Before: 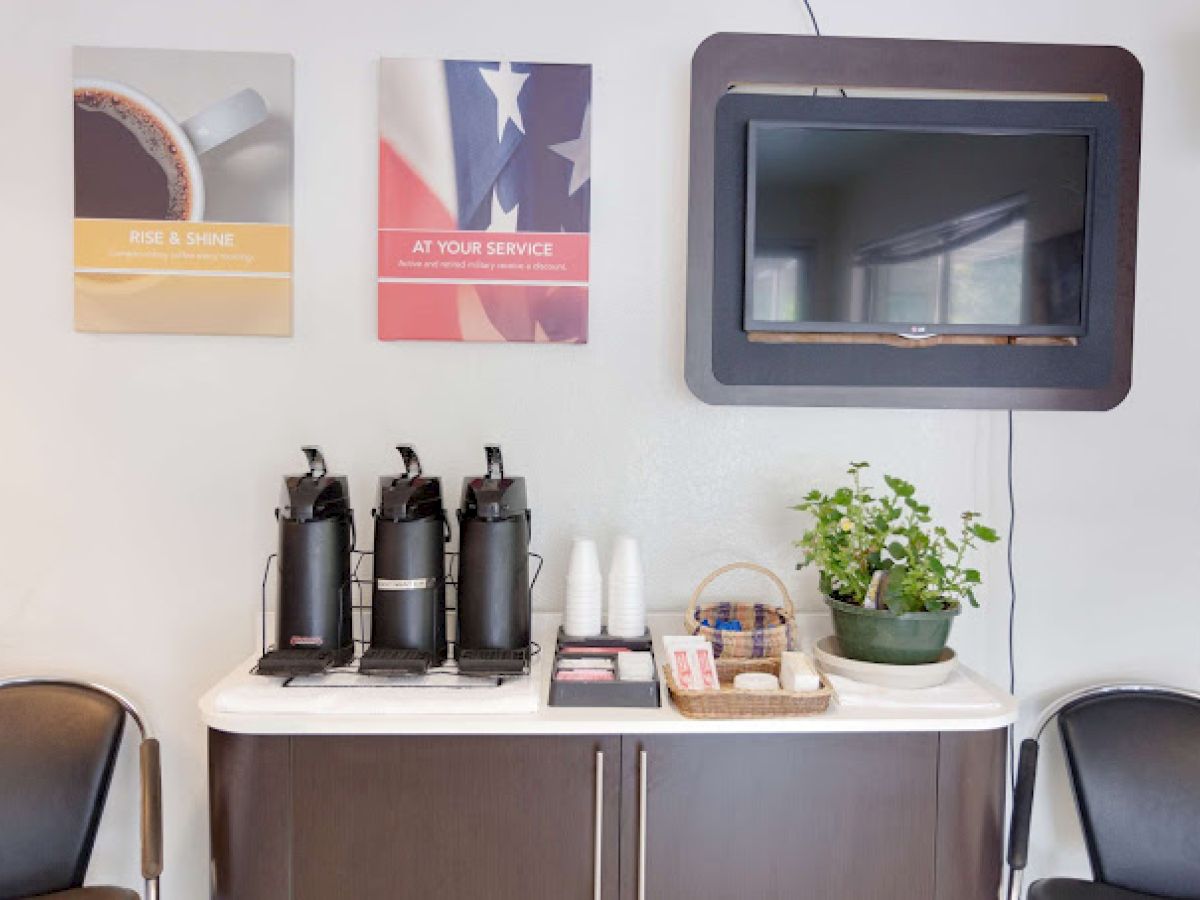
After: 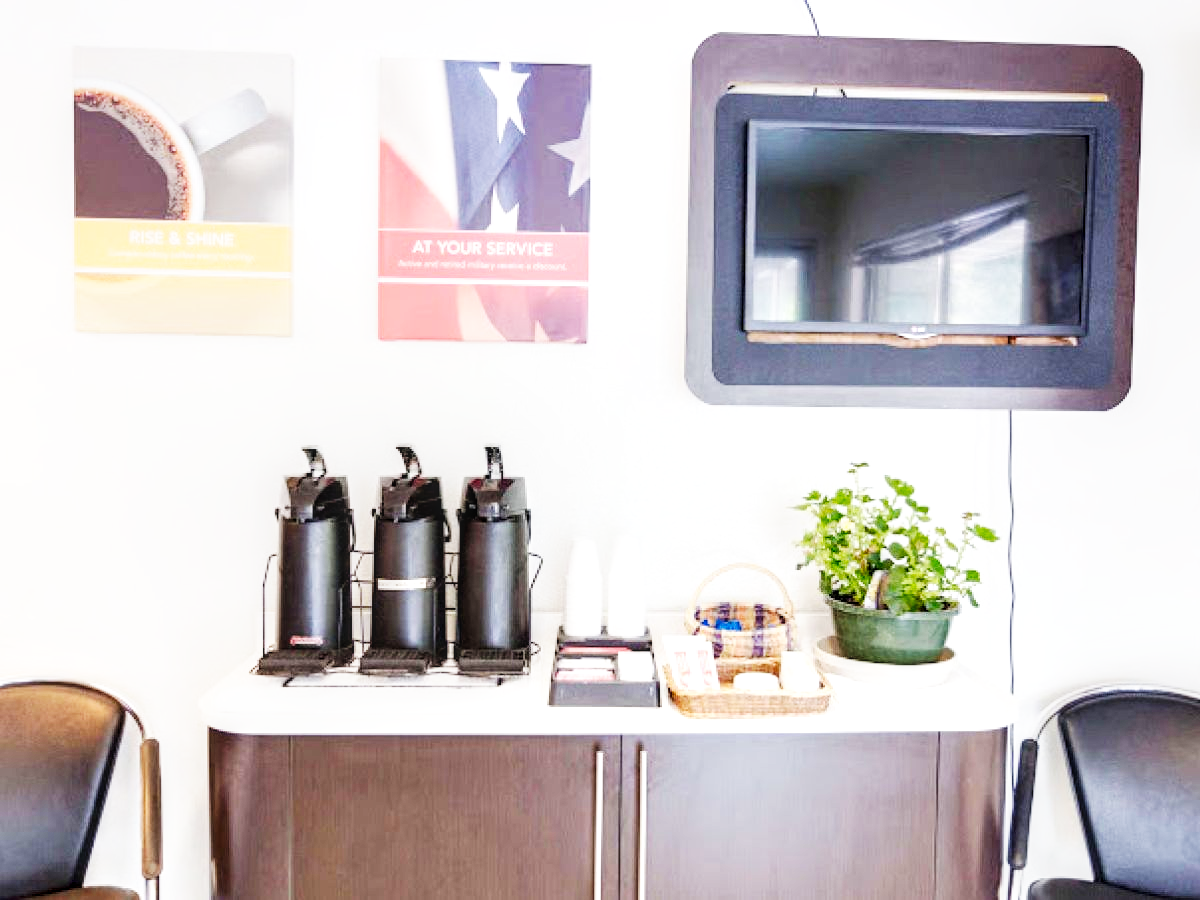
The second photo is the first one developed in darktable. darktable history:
base curve: curves: ch0 [(0, 0) (0.007, 0.004) (0.027, 0.03) (0.046, 0.07) (0.207, 0.54) (0.442, 0.872) (0.673, 0.972) (1, 1)], preserve colors none
local contrast: detail 130%
